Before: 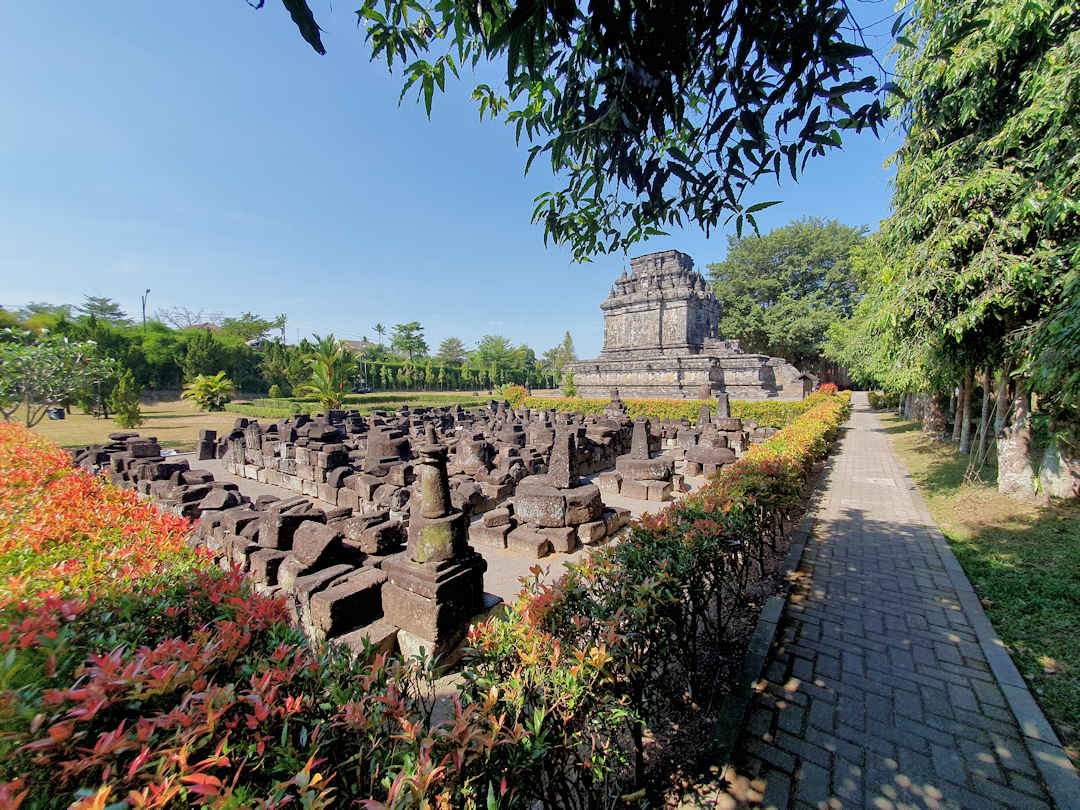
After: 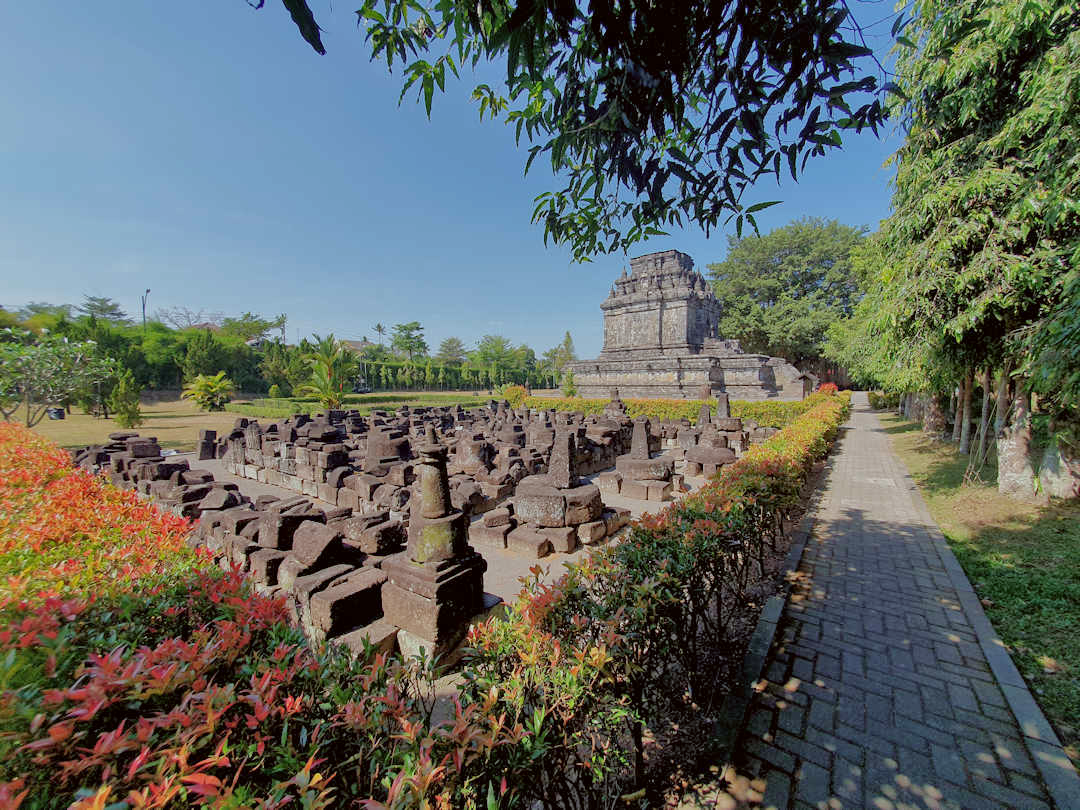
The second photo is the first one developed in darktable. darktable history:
tone equalizer: -8 EV 0.25 EV, -7 EV 0.417 EV, -6 EV 0.417 EV, -5 EV 0.25 EV, -3 EV -0.25 EV, -2 EV -0.417 EV, -1 EV -0.417 EV, +0 EV -0.25 EV, edges refinement/feathering 500, mask exposure compensation -1.57 EV, preserve details guided filter
color correction: highlights a* -2.73, highlights b* -2.09, shadows a* 2.41, shadows b* 2.73
